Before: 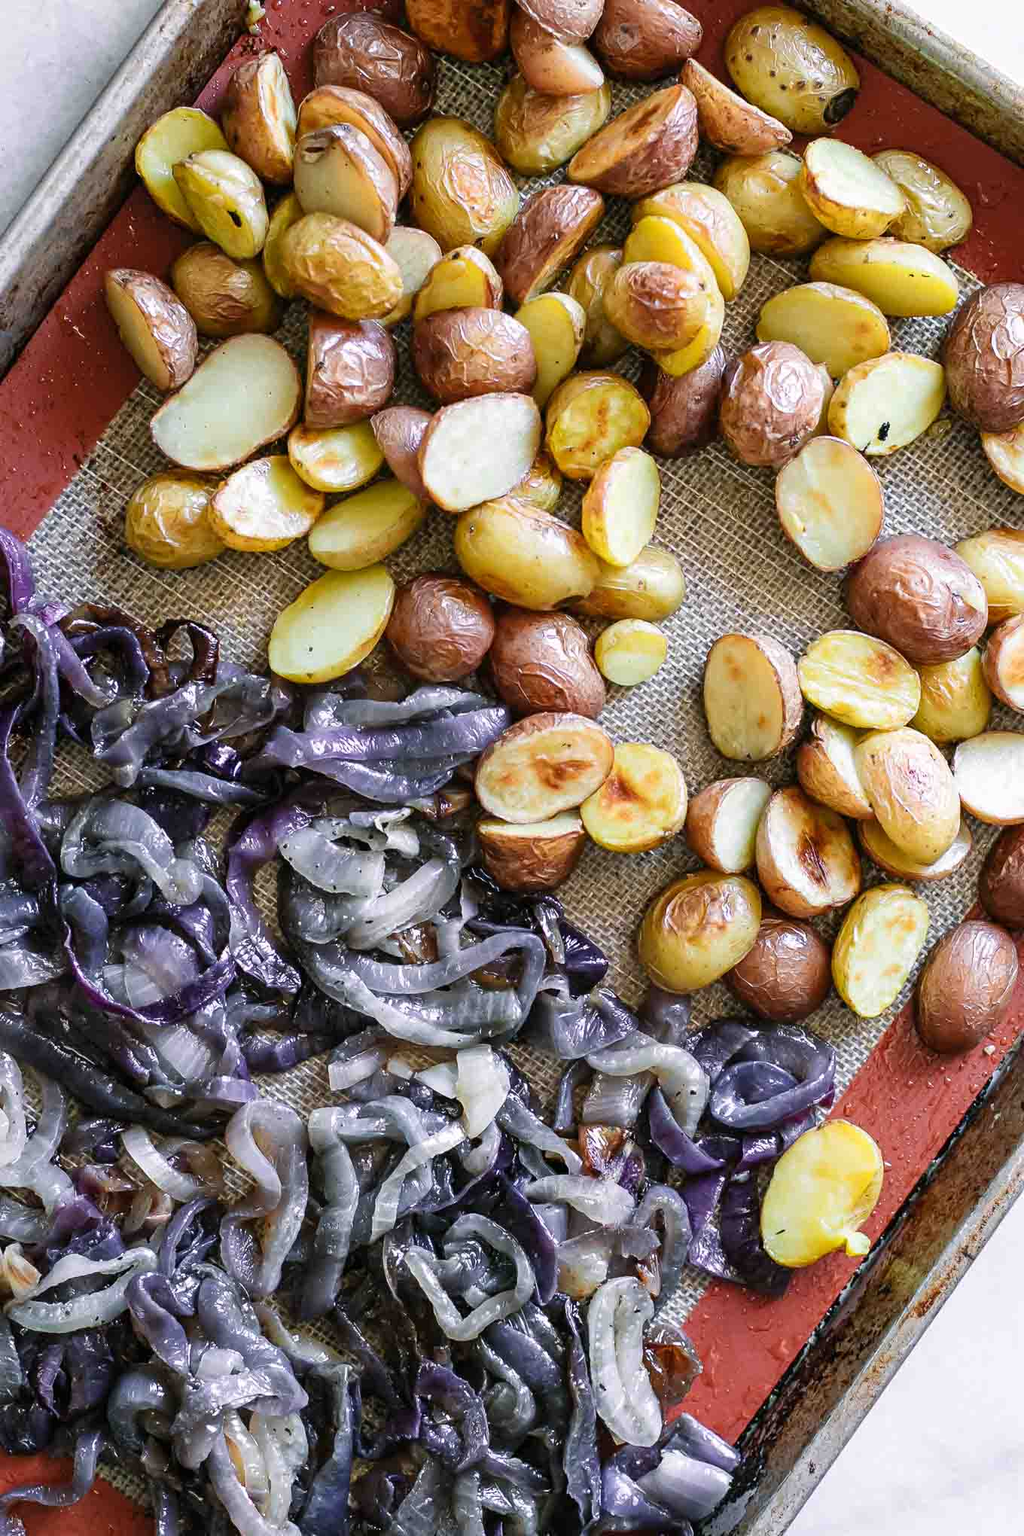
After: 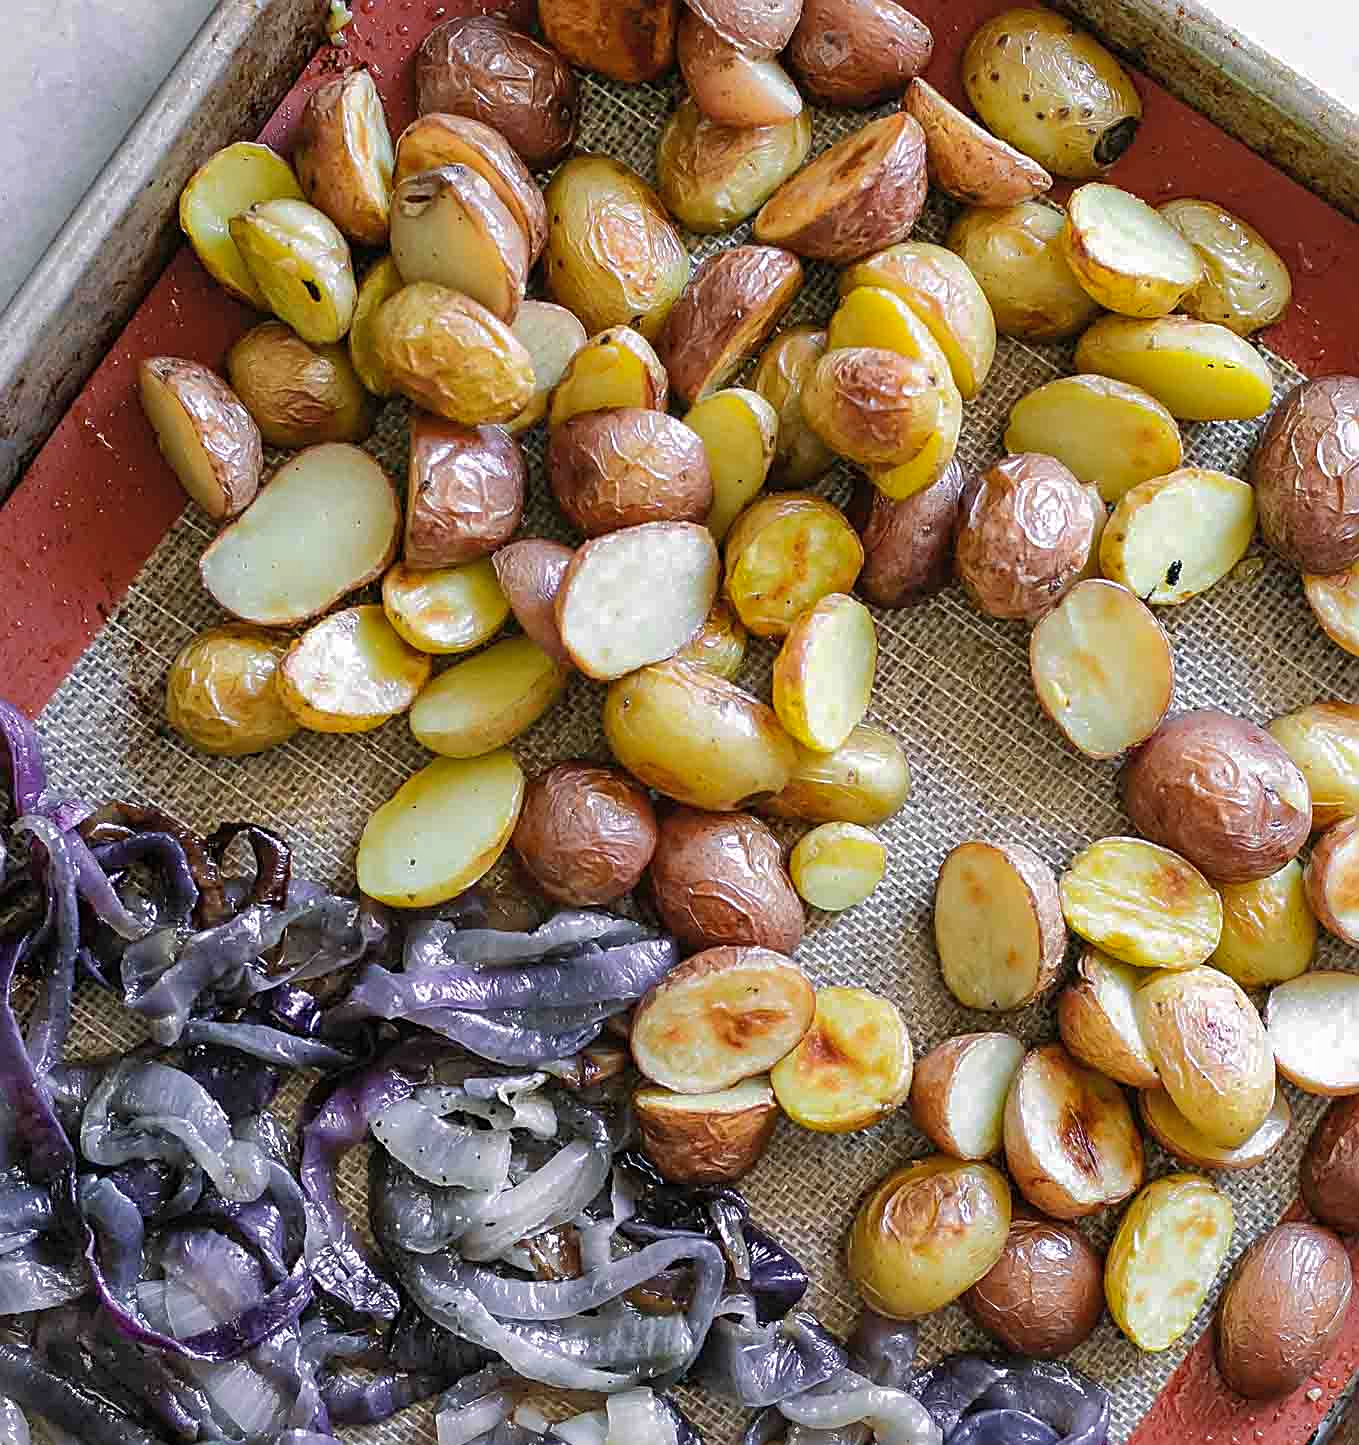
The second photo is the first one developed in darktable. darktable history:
sharpen: on, module defaults
shadows and highlights: shadows 39.98, highlights -59.99
crop: right 0%, bottom 29.15%
exposure: exposure 0.025 EV, compensate exposure bias true, compensate highlight preservation false
